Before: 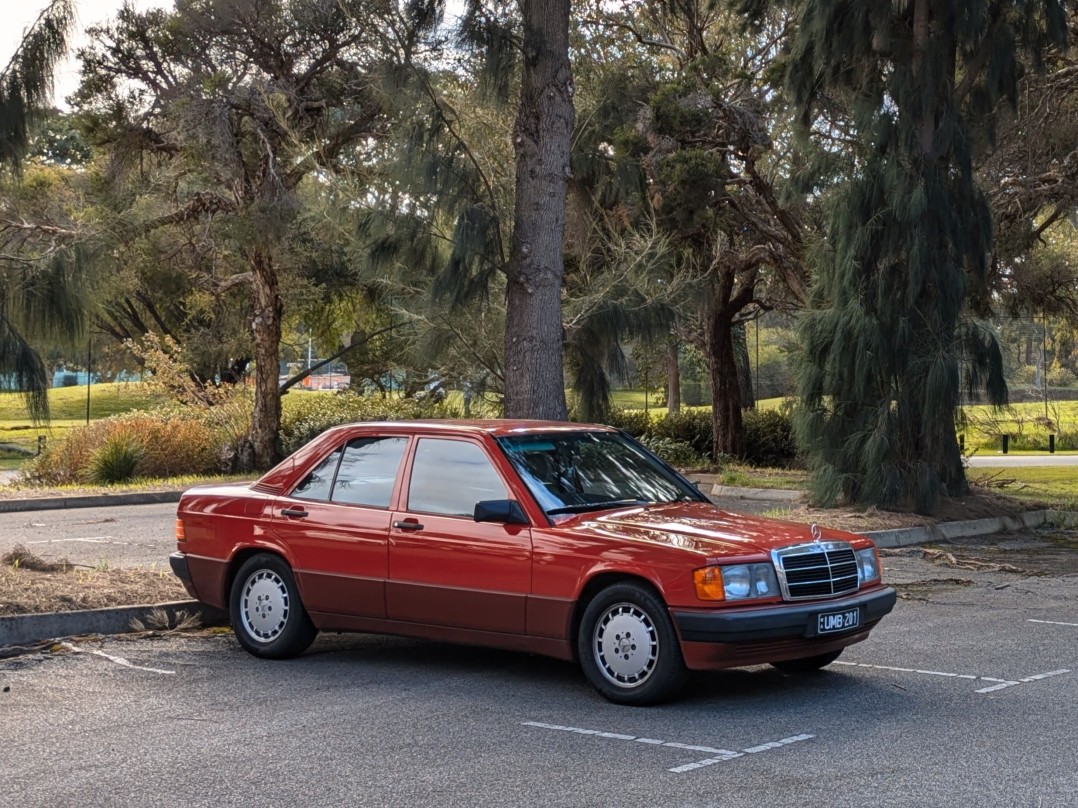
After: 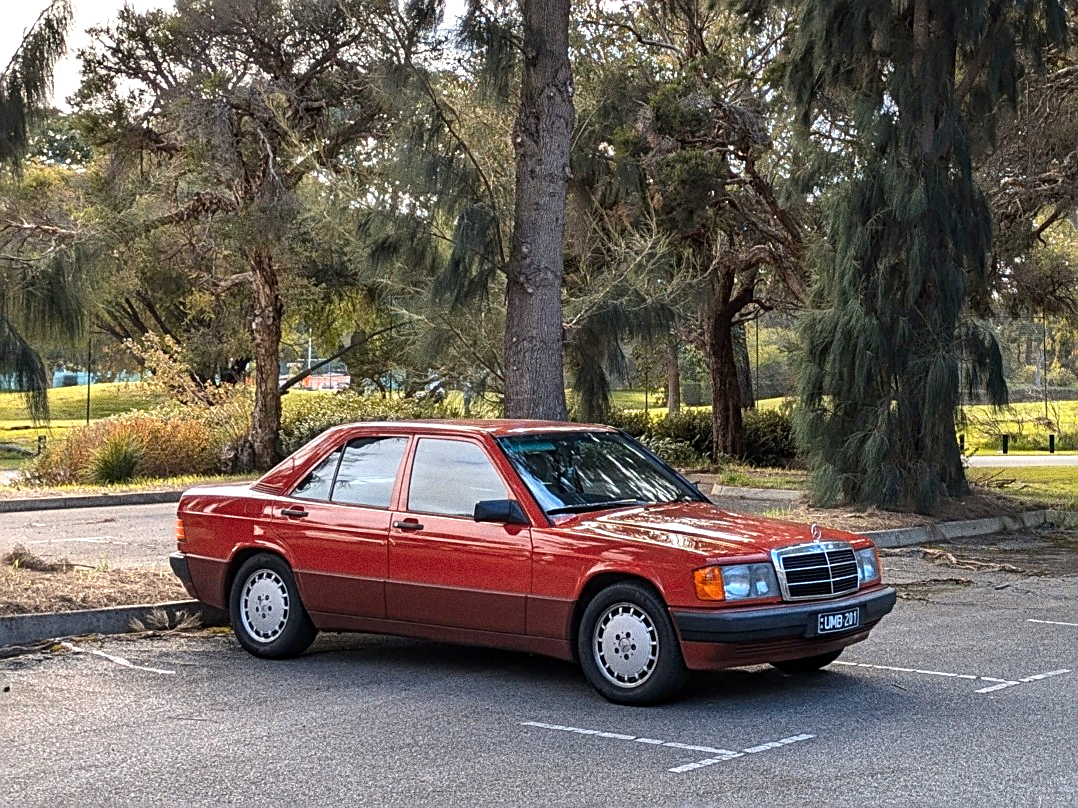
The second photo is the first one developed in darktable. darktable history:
sharpen: on, module defaults
grain: coarseness 0.09 ISO, strength 40%
exposure: black level correction 0.001, exposure 0.5 EV, compensate exposure bias true, compensate highlight preservation false
